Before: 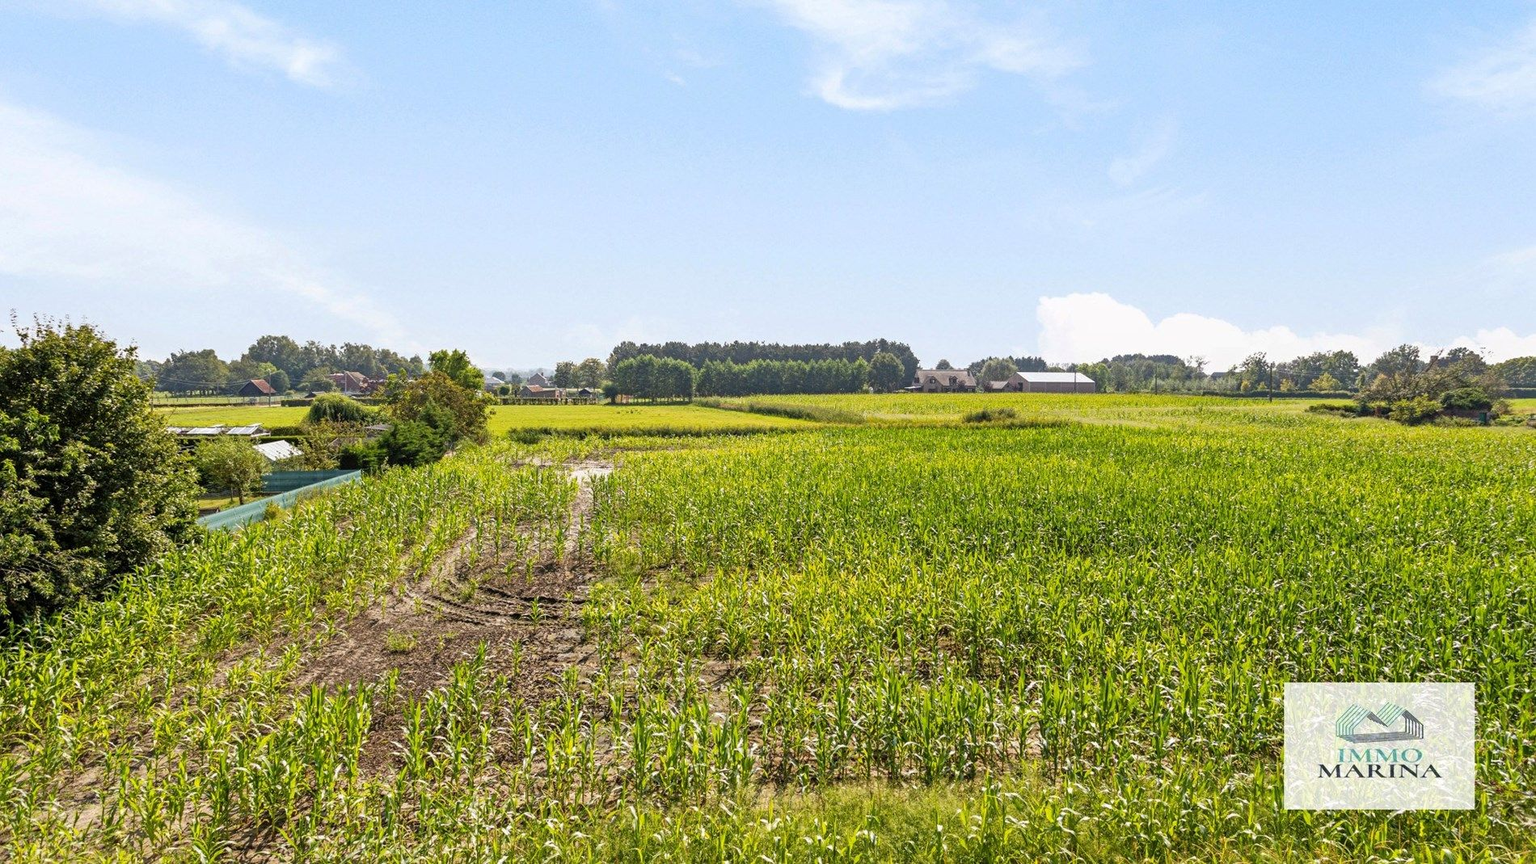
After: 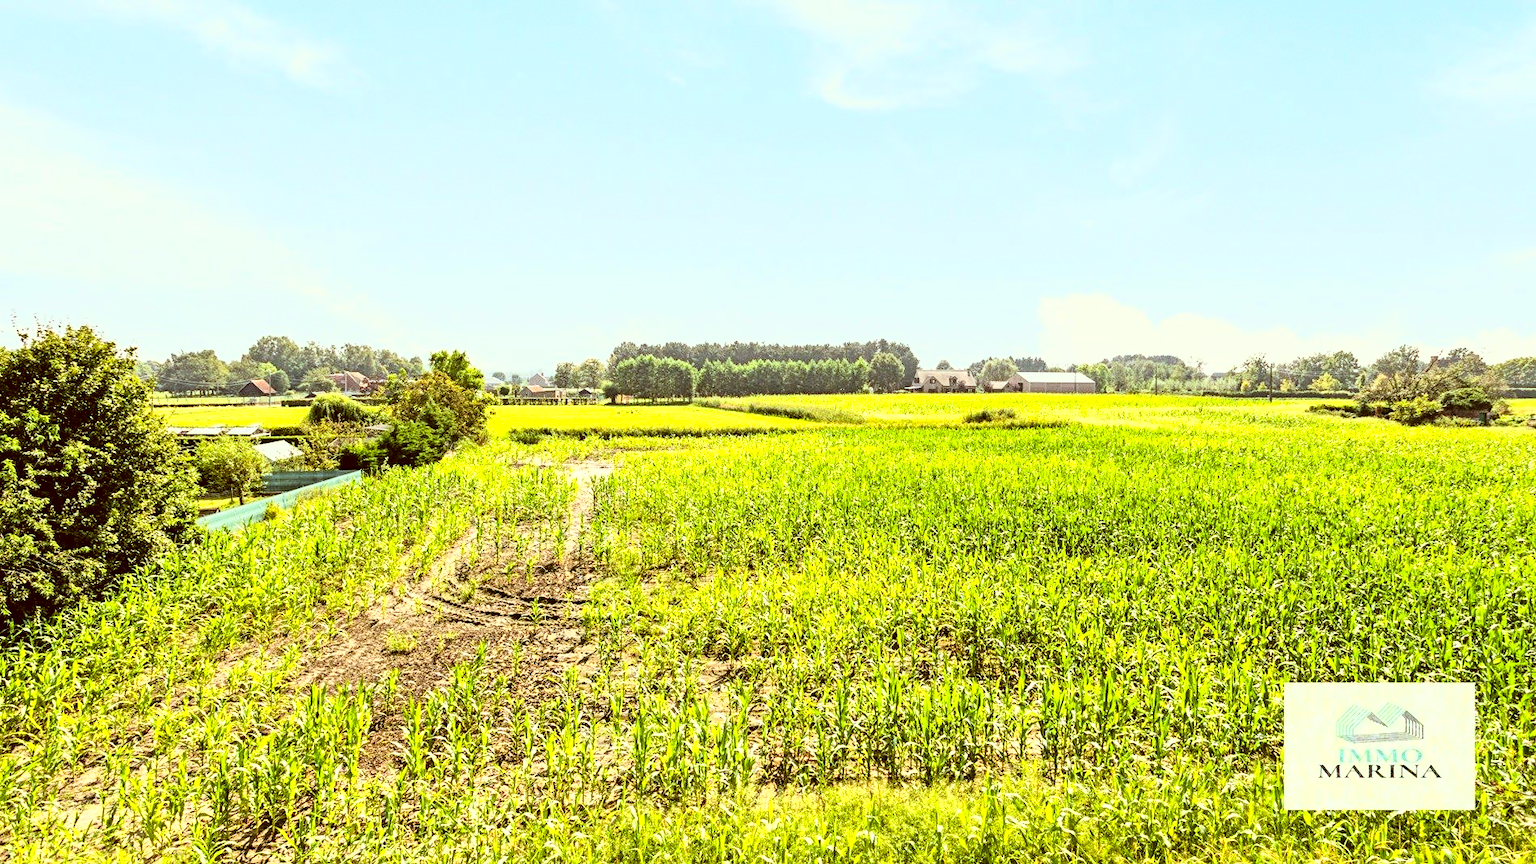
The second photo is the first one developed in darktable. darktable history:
base curve: curves: ch0 [(0, 0) (0.007, 0.004) (0.027, 0.03) (0.046, 0.07) (0.207, 0.54) (0.442, 0.872) (0.673, 0.972) (1, 1)], preserve colors average RGB
color correction: highlights a* -5.98, highlights b* 9.44, shadows a* 9.97, shadows b* 24
